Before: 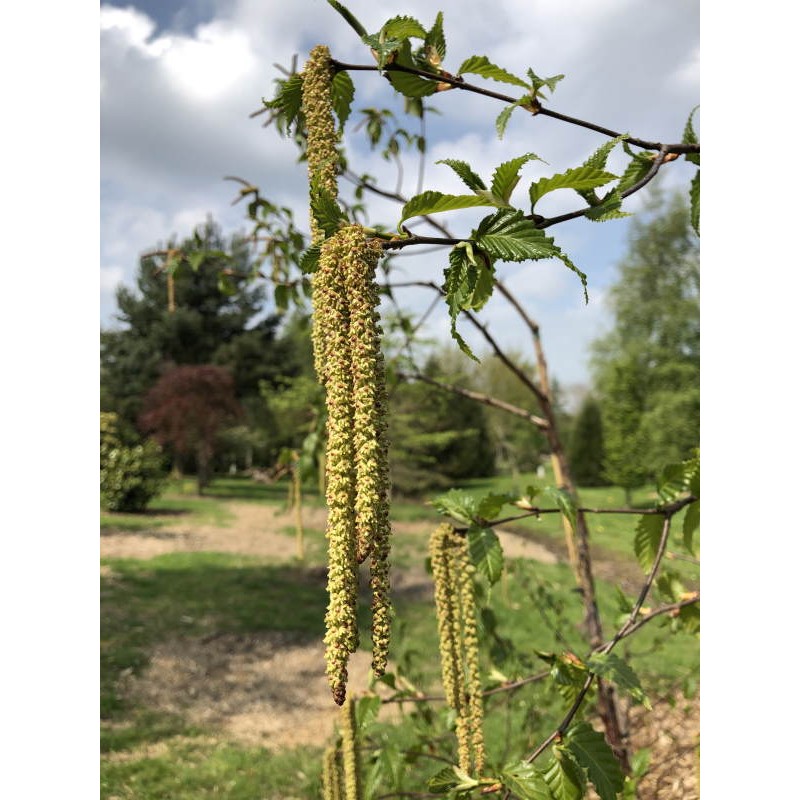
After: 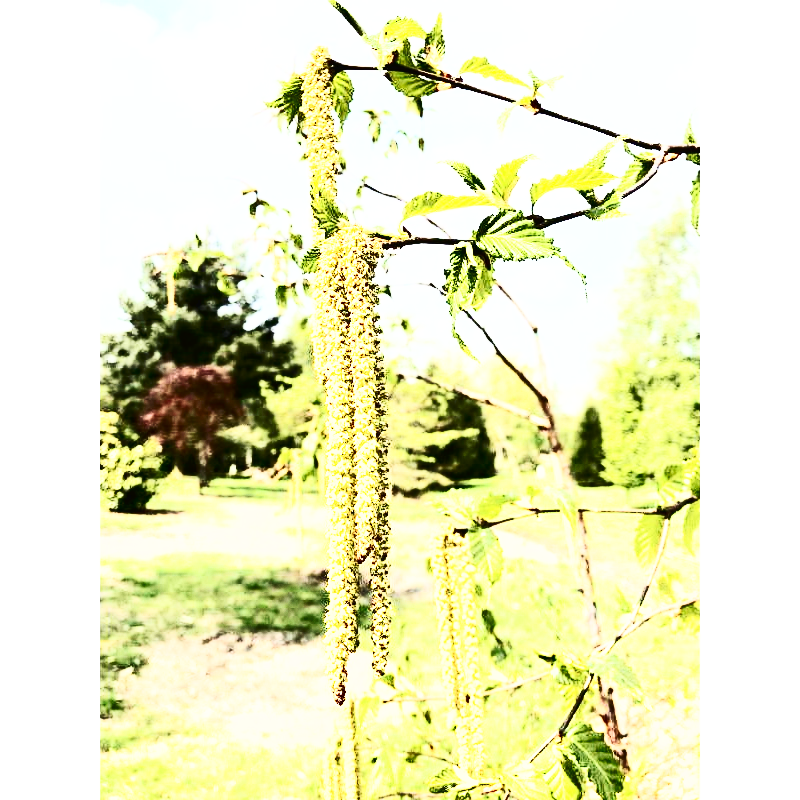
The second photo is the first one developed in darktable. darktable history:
exposure: exposure 0.77 EV, compensate highlight preservation false
rotate and perspective: crop left 0, crop top 0
contrast brightness saturation: contrast 0.93, brightness 0.2
tone curve: curves: ch0 [(0, 0) (0.003, 0.014) (0.011, 0.019) (0.025, 0.029) (0.044, 0.047) (0.069, 0.071) (0.1, 0.101) (0.136, 0.131) (0.177, 0.166) (0.224, 0.212) (0.277, 0.263) (0.335, 0.32) (0.399, 0.387) (0.468, 0.459) (0.543, 0.541) (0.623, 0.626) (0.709, 0.717) (0.801, 0.813) (0.898, 0.909) (1, 1)], preserve colors none
base curve: curves: ch0 [(0, 0) (0, 0.001) (0.001, 0.001) (0.004, 0.002) (0.007, 0.004) (0.015, 0.013) (0.033, 0.045) (0.052, 0.096) (0.075, 0.17) (0.099, 0.241) (0.163, 0.42) (0.219, 0.55) (0.259, 0.616) (0.327, 0.722) (0.365, 0.765) (0.522, 0.873) (0.547, 0.881) (0.689, 0.919) (0.826, 0.952) (1, 1)], preserve colors none
